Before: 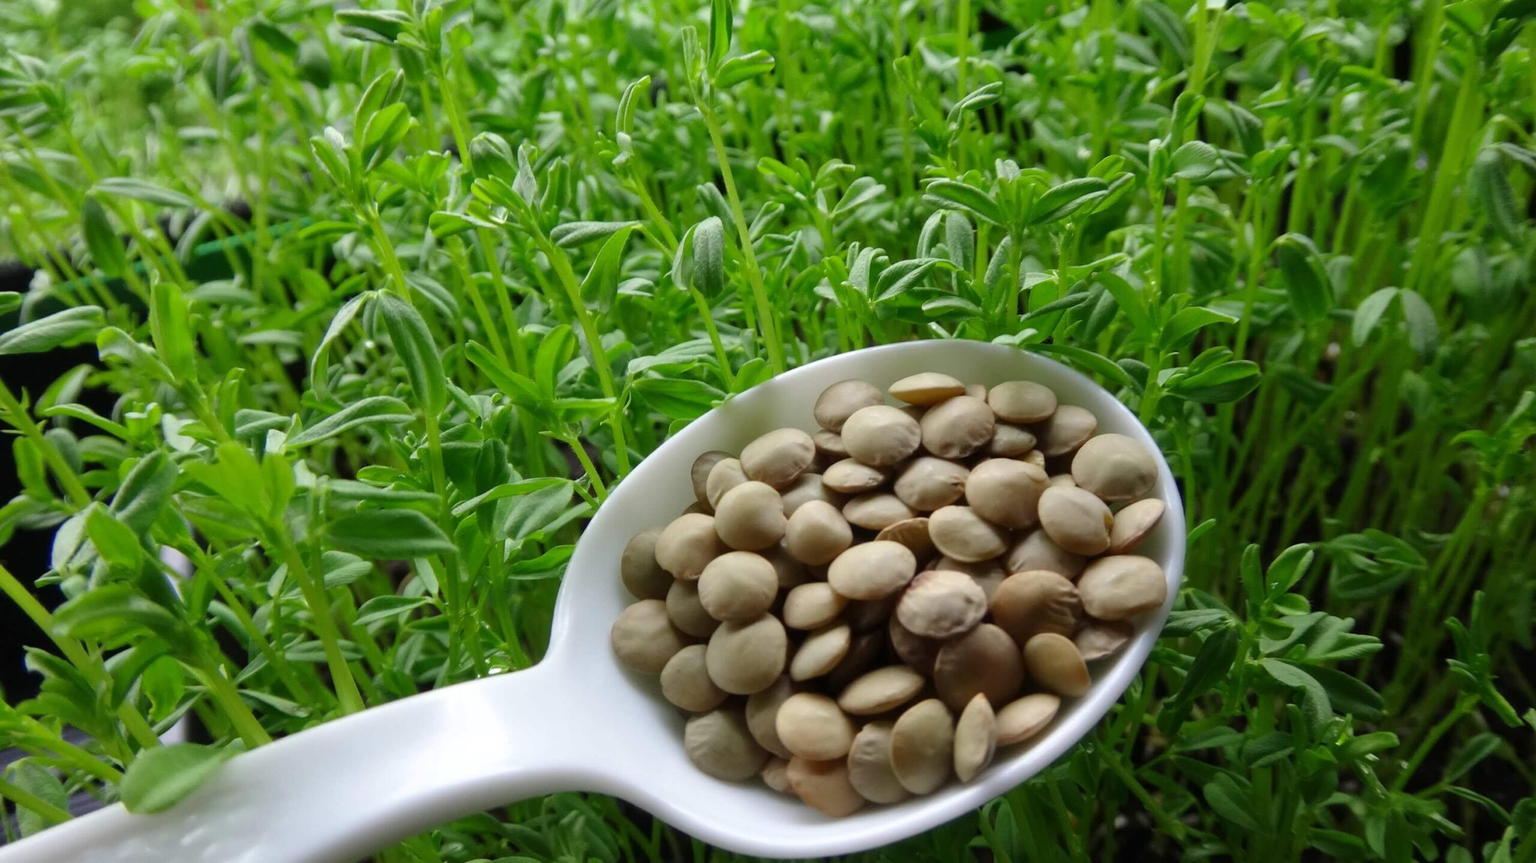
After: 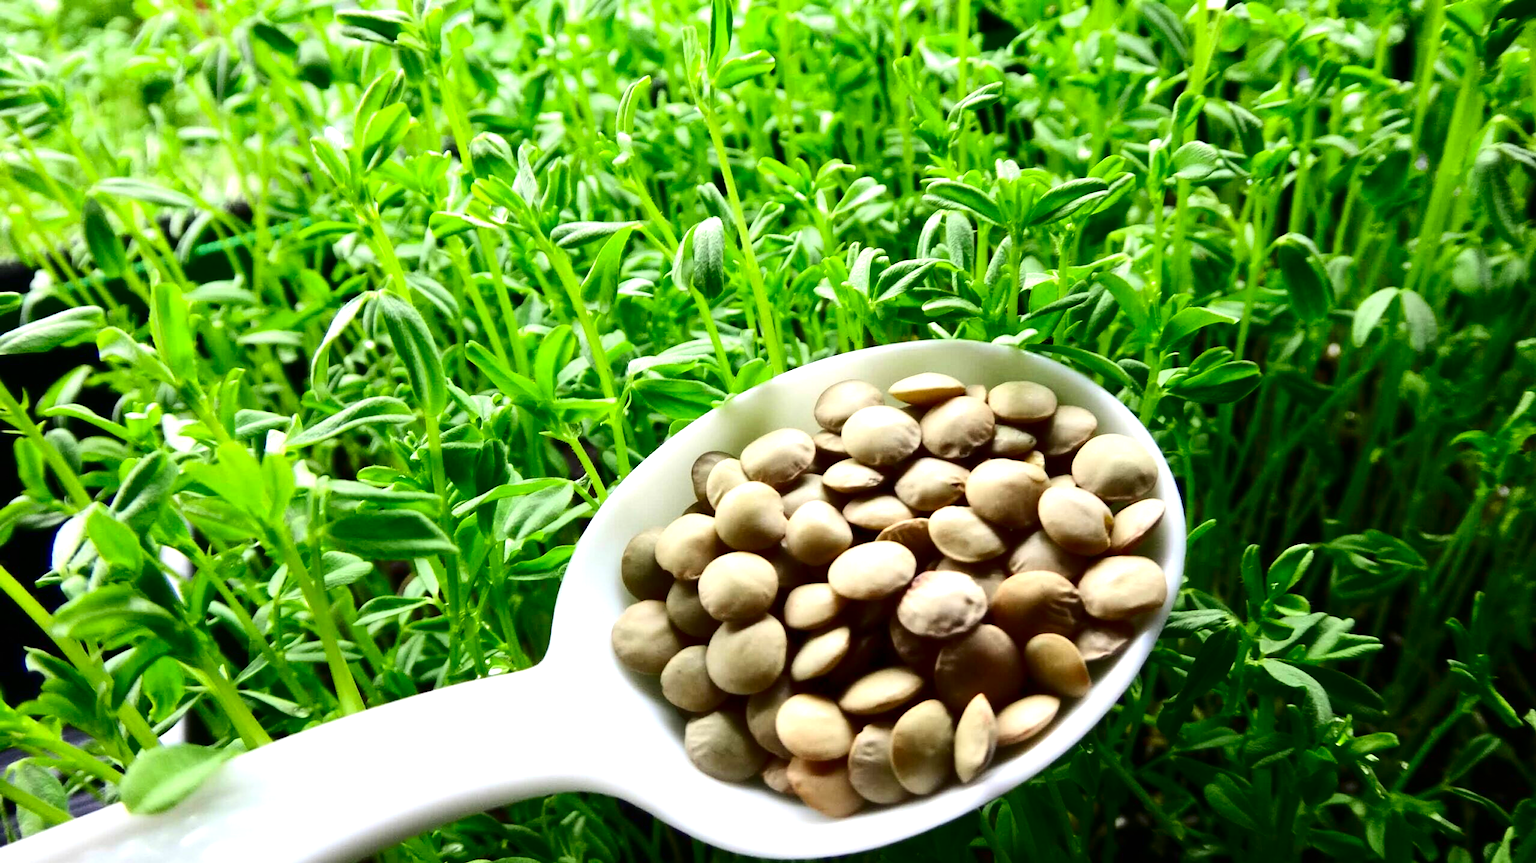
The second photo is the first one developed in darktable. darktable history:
exposure: black level correction 0, exposure 1.2 EV, compensate highlight preservation false
contrast brightness saturation: contrast 0.24, brightness -0.24, saturation 0.14
